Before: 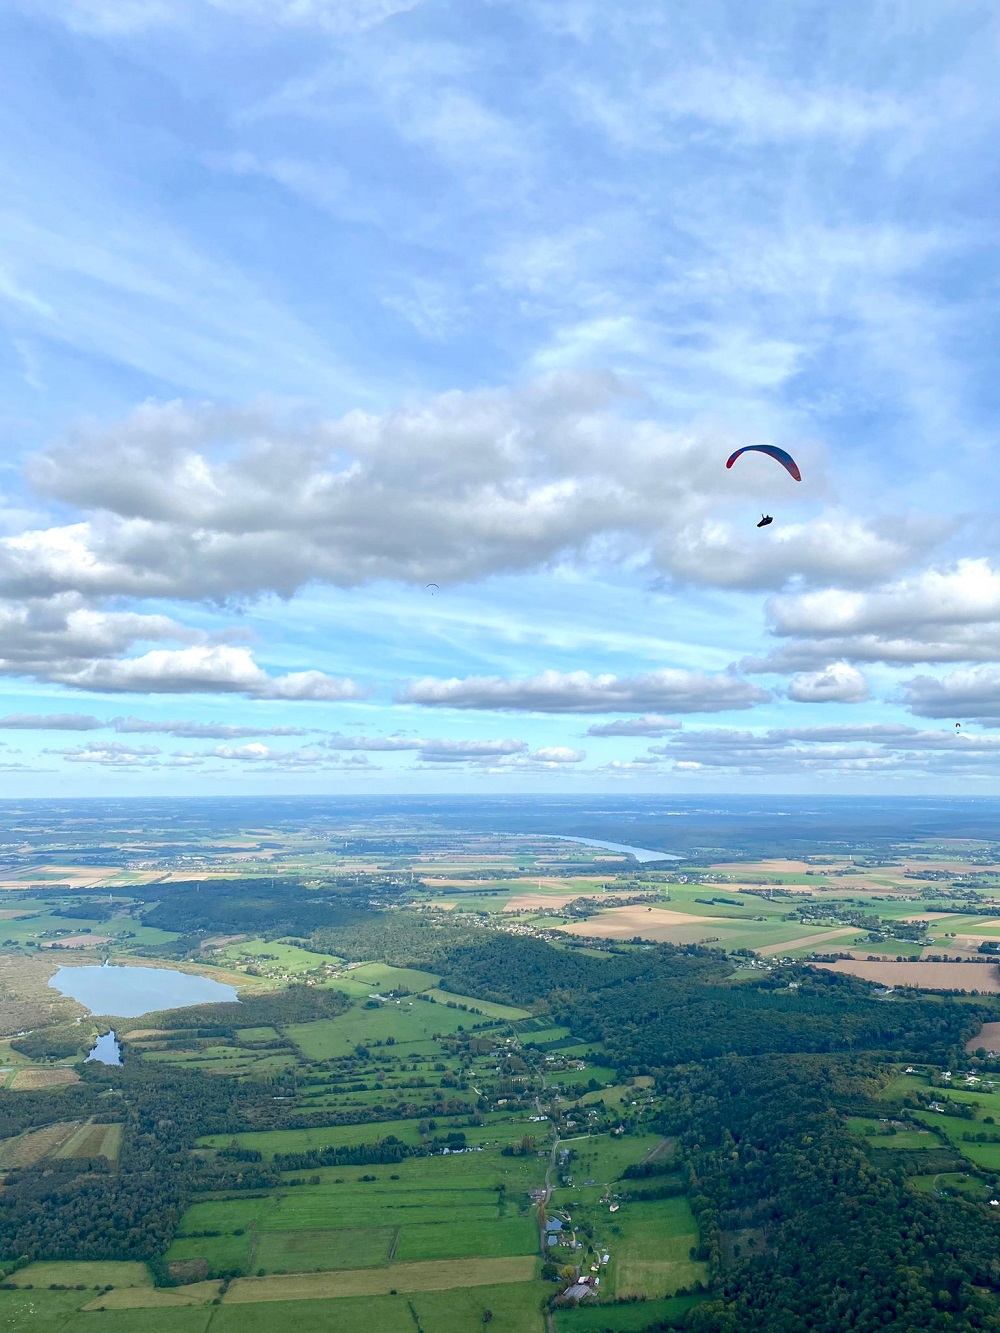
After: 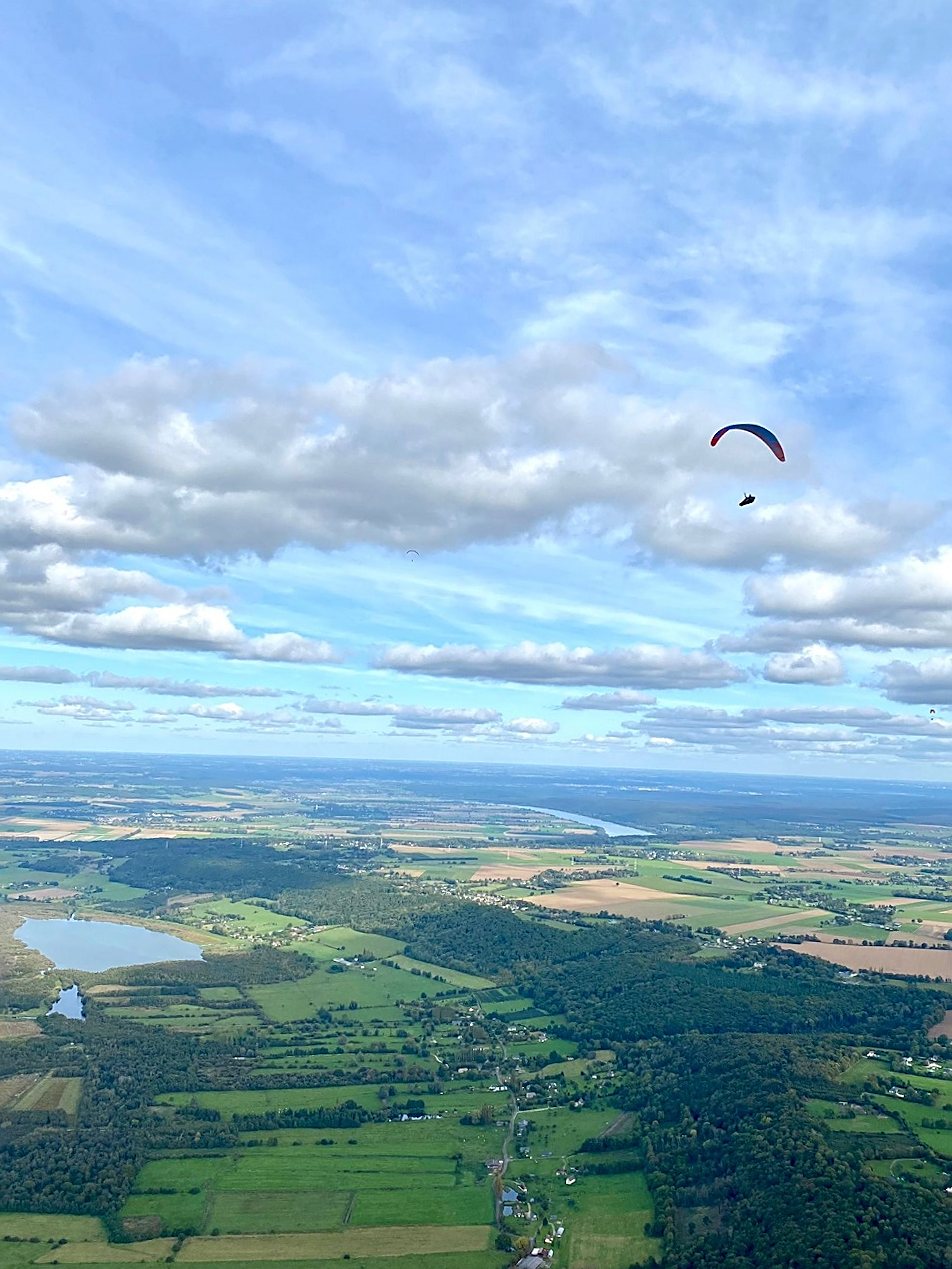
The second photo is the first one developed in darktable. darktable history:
crop and rotate: angle -2.17°
sharpen: on, module defaults
